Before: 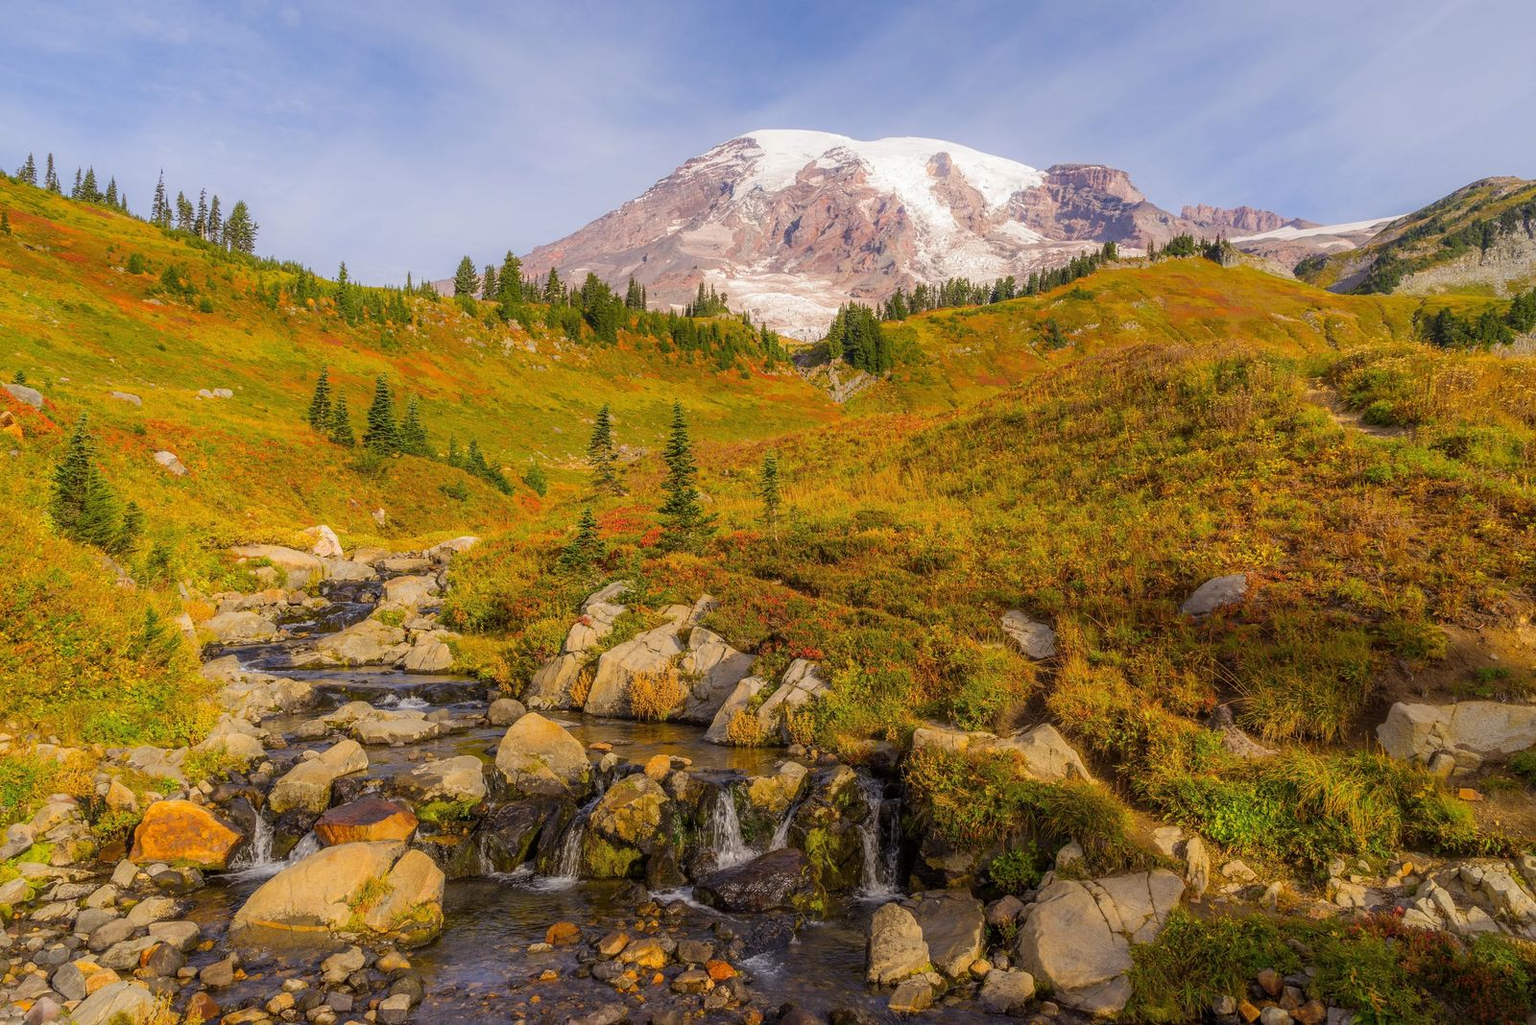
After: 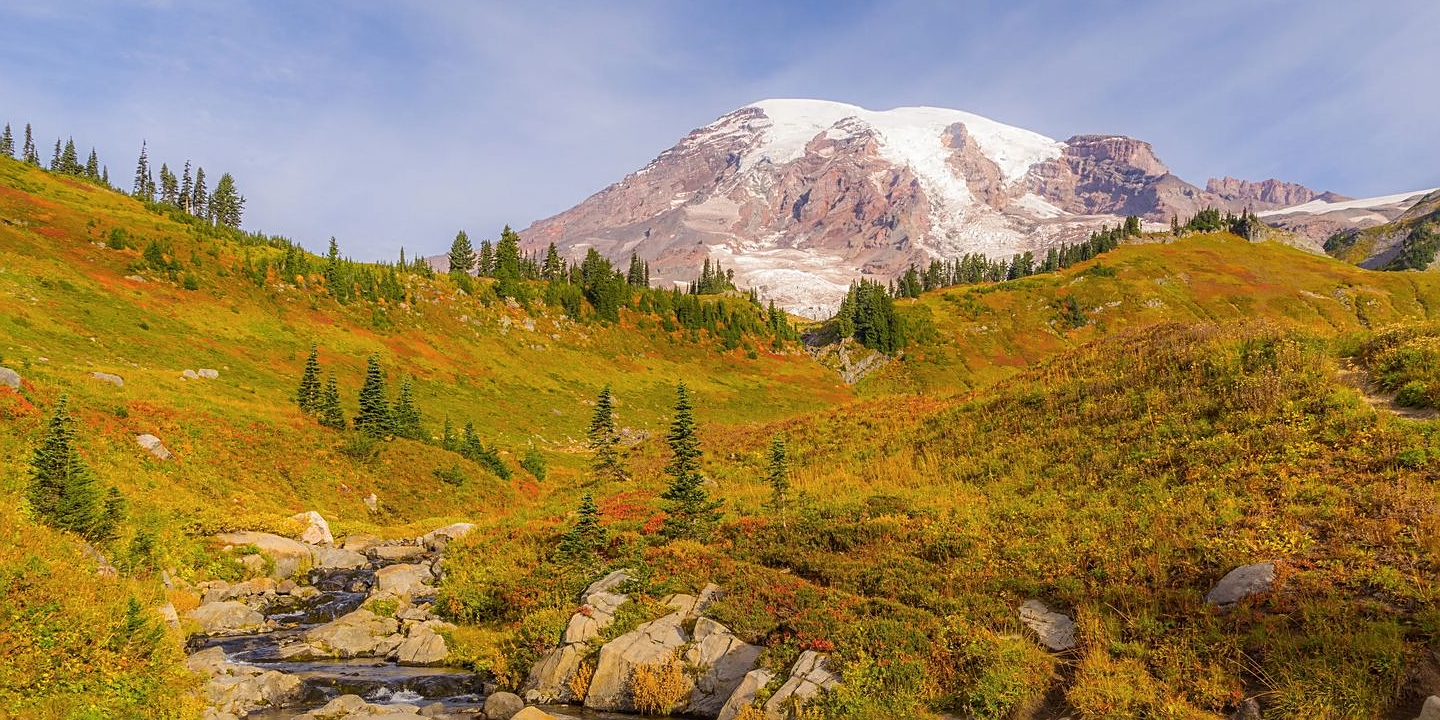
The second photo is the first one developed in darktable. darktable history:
sharpen: on, module defaults
crop: left 1.509%, top 3.452%, right 7.696%, bottom 28.452%
color balance rgb: on, module defaults
